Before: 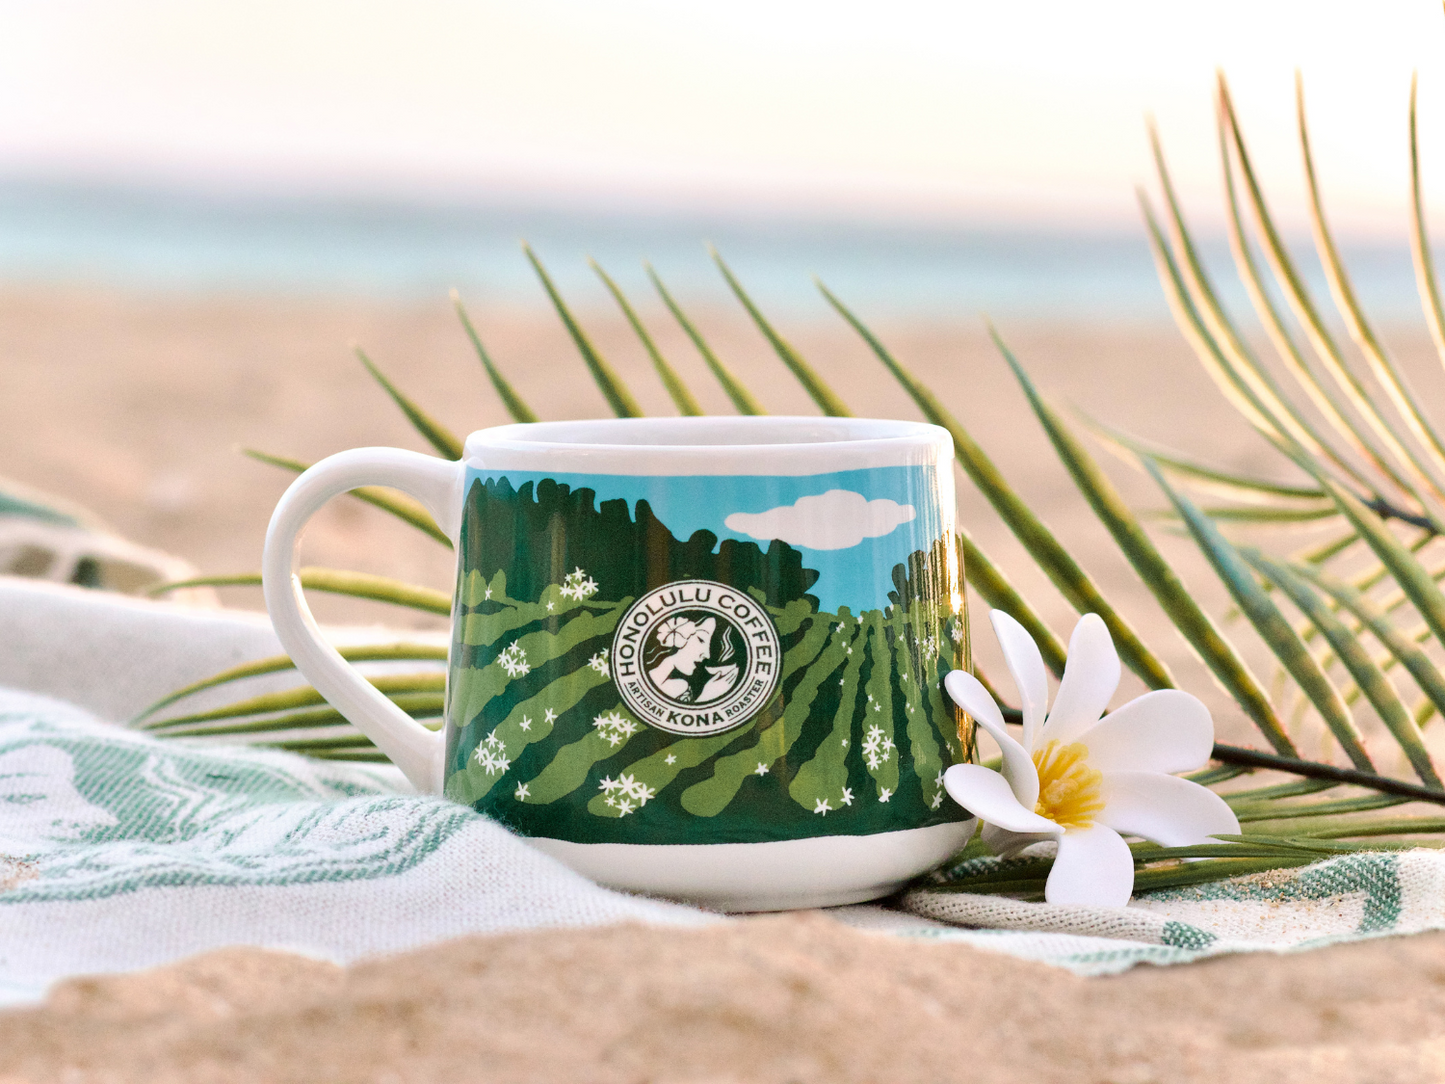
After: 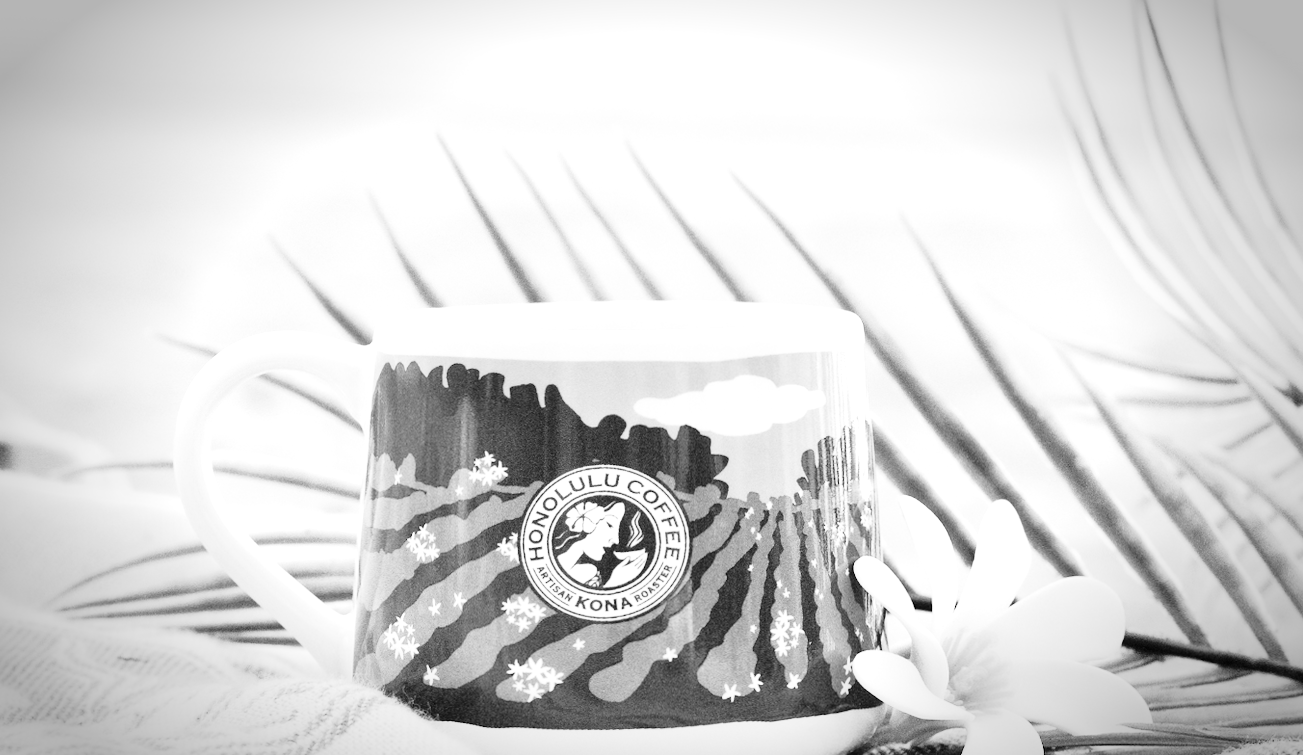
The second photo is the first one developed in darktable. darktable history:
exposure: black level correction 0, exposure 0.7 EV, compensate exposure bias true, compensate highlight preservation false
crop: left 5.596%, top 10.314%, right 3.534%, bottom 19.395%
color balance rgb: perceptual saturation grading › global saturation 35%, perceptual saturation grading › highlights -25%, perceptual saturation grading › shadows 50%
vignetting: fall-off start 70.97%, brightness -0.584, saturation -0.118, width/height ratio 1.333
monochrome: on, module defaults
base curve: curves: ch0 [(0, 0) (0.028, 0.03) (0.121, 0.232) (0.46, 0.748) (0.859, 0.968) (1, 1)], preserve colors none
white balance: emerald 1
rotate and perspective: rotation 0.192°, lens shift (horizontal) -0.015, crop left 0.005, crop right 0.996, crop top 0.006, crop bottom 0.99
